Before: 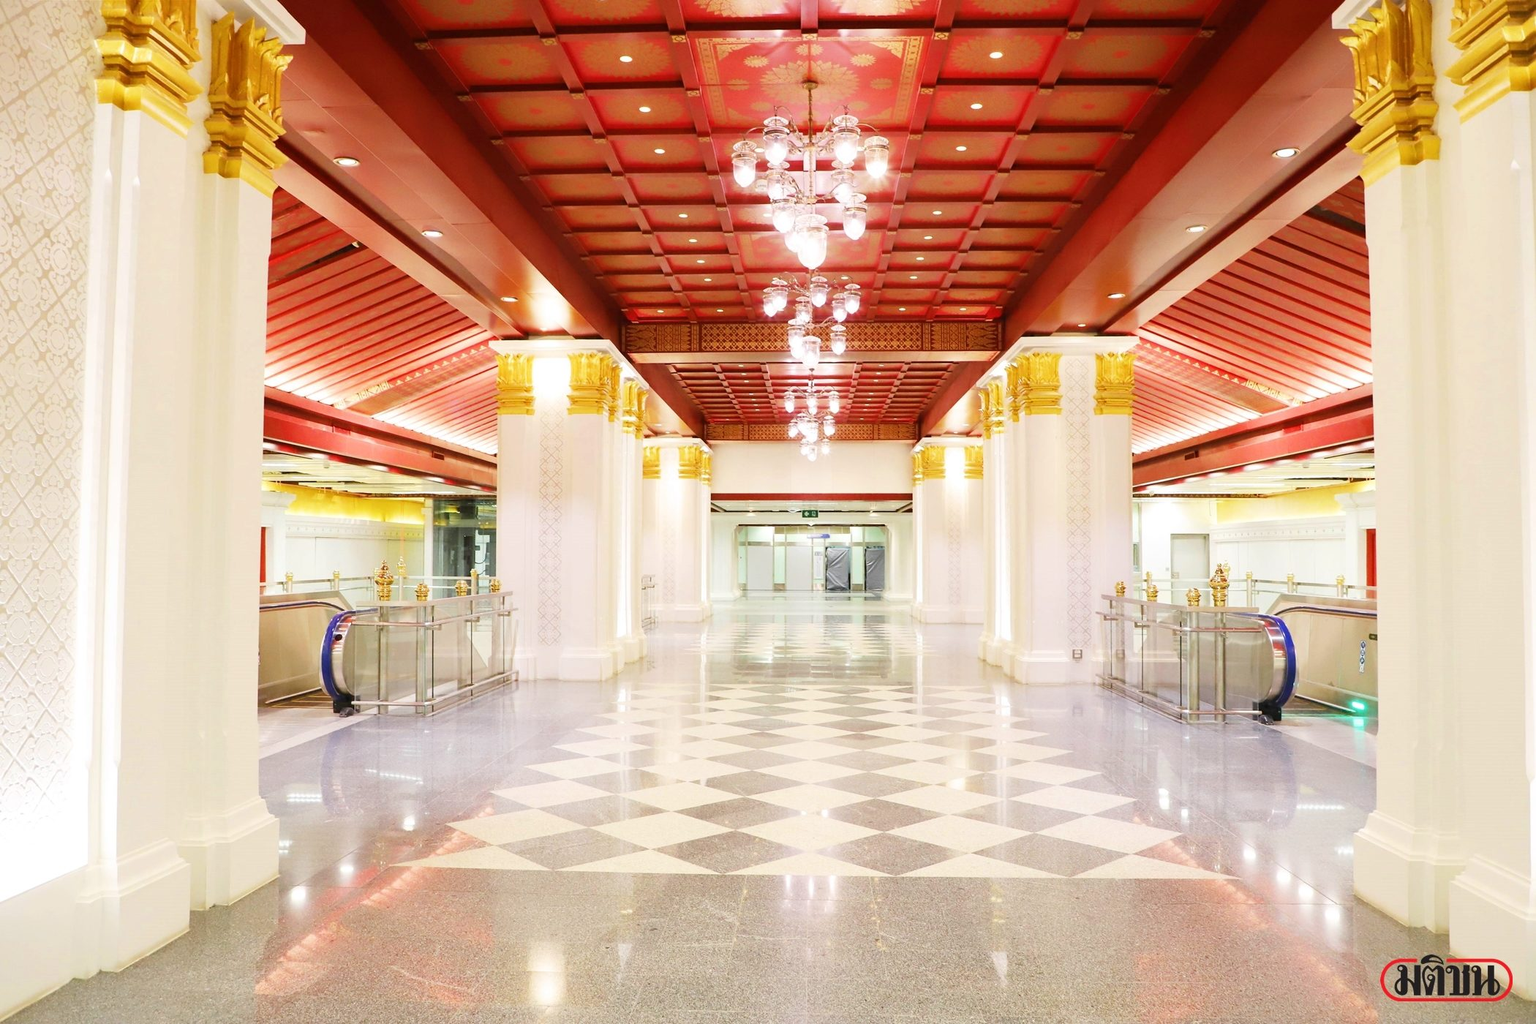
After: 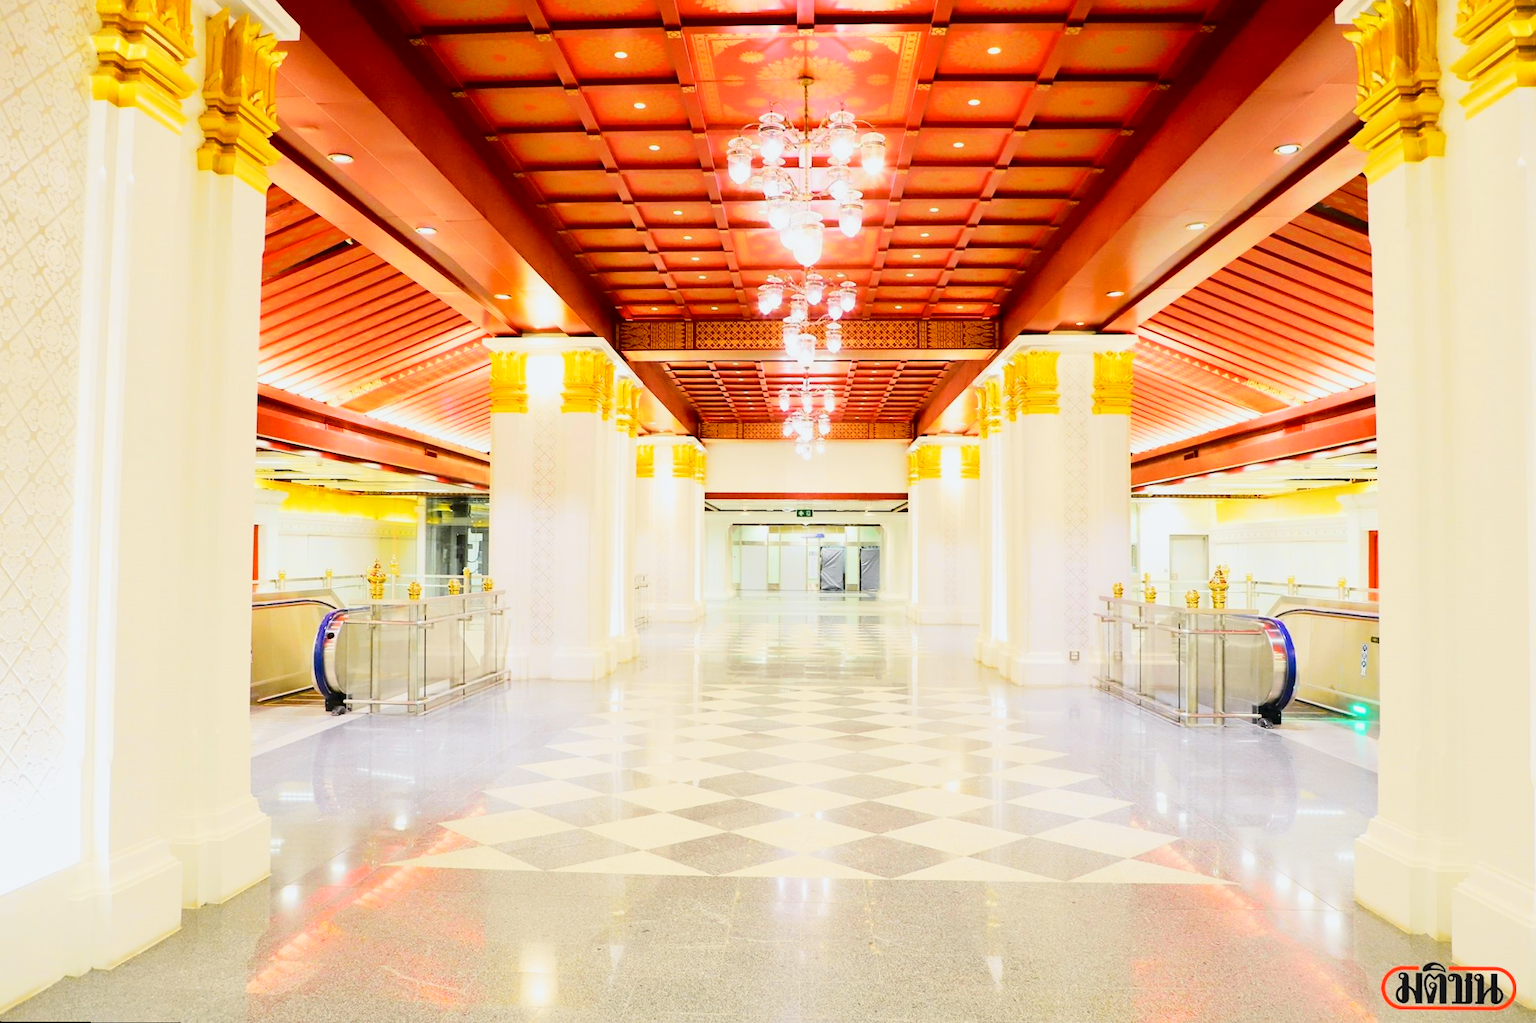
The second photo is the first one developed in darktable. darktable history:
rotate and perspective: rotation 0.192°, lens shift (horizontal) -0.015, crop left 0.005, crop right 0.996, crop top 0.006, crop bottom 0.99
tone curve: curves: ch0 [(0, 0) (0.11, 0.061) (0.256, 0.259) (0.398, 0.494) (0.498, 0.611) (0.65, 0.757) (0.835, 0.883) (1, 0.961)]; ch1 [(0, 0) (0.346, 0.307) (0.408, 0.369) (0.453, 0.457) (0.482, 0.479) (0.502, 0.498) (0.521, 0.51) (0.553, 0.554) (0.618, 0.65) (0.693, 0.727) (1, 1)]; ch2 [(0, 0) (0.366, 0.337) (0.434, 0.46) (0.485, 0.494) (0.5, 0.494) (0.511, 0.508) (0.537, 0.55) (0.579, 0.599) (0.621, 0.693) (1, 1)], color space Lab, independent channels, preserve colors none
